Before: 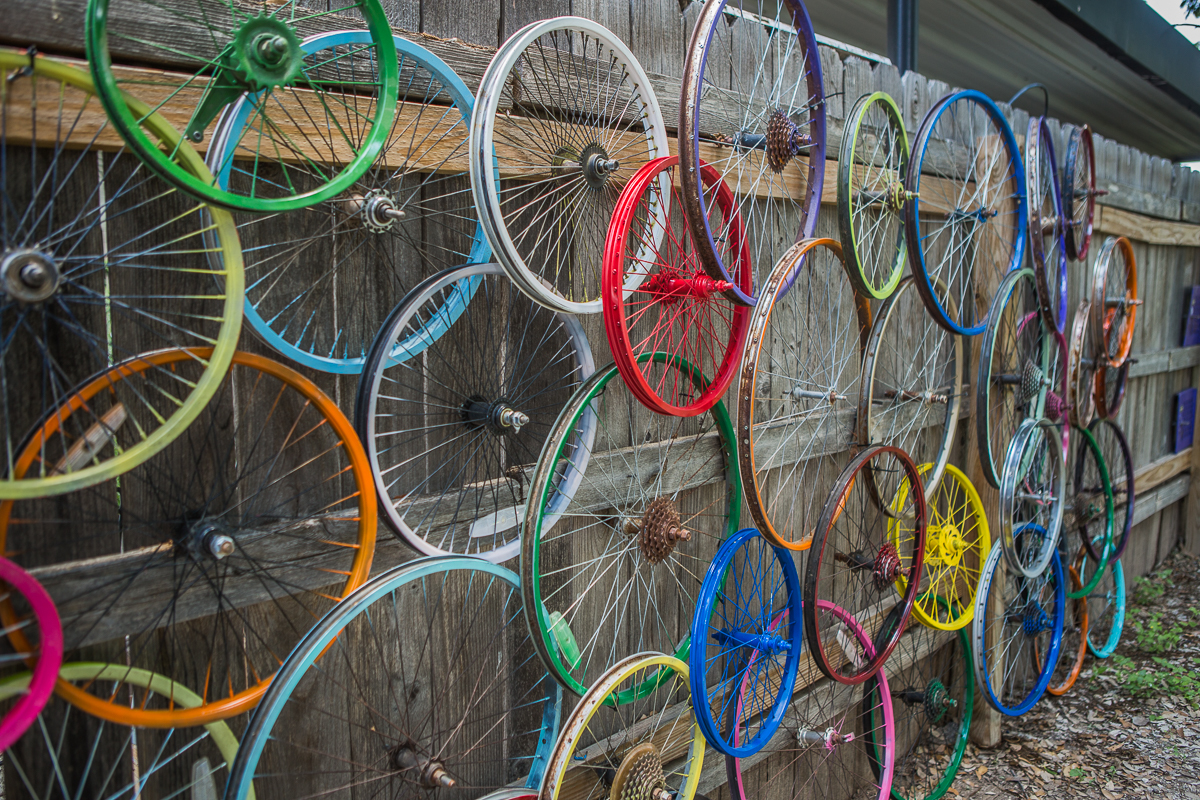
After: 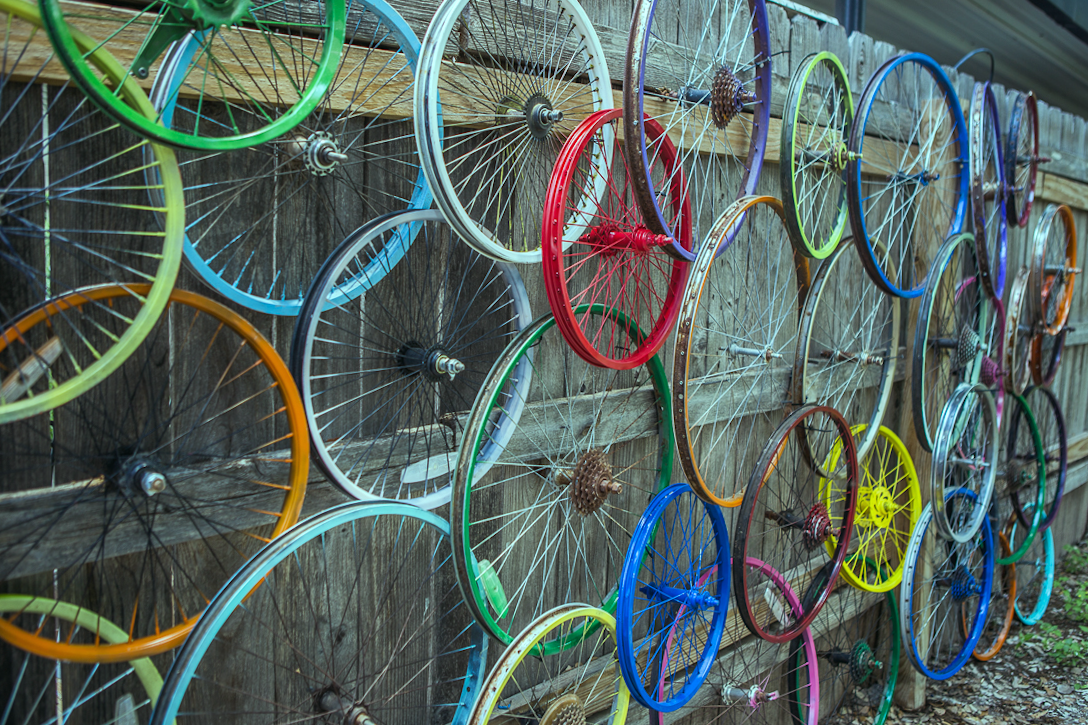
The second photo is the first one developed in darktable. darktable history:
color balance: mode lift, gamma, gain (sRGB), lift [0.997, 0.979, 1.021, 1.011], gamma [1, 1.084, 0.916, 0.998], gain [1, 0.87, 1.13, 1.101], contrast 4.55%, contrast fulcrum 38.24%, output saturation 104.09%
crop and rotate: angle -1.96°, left 3.097%, top 4.154%, right 1.586%, bottom 0.529%
